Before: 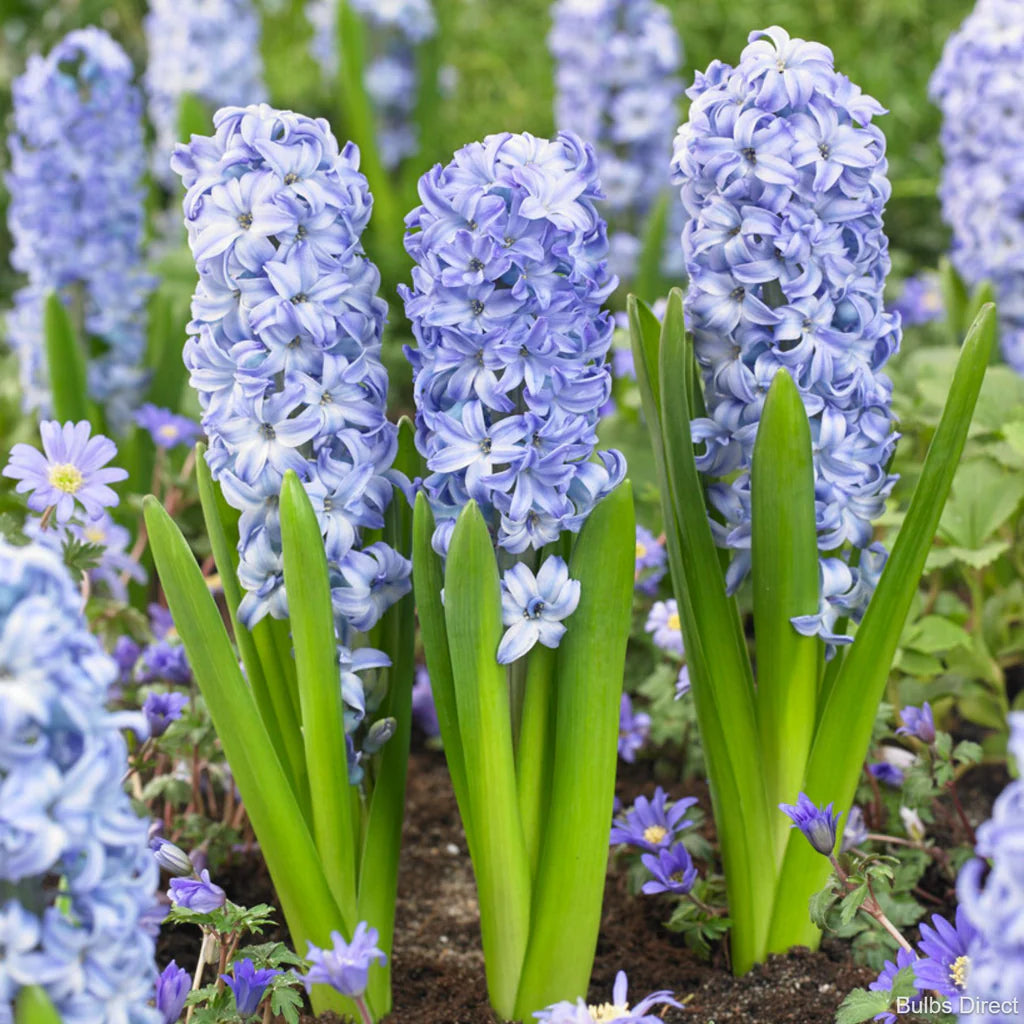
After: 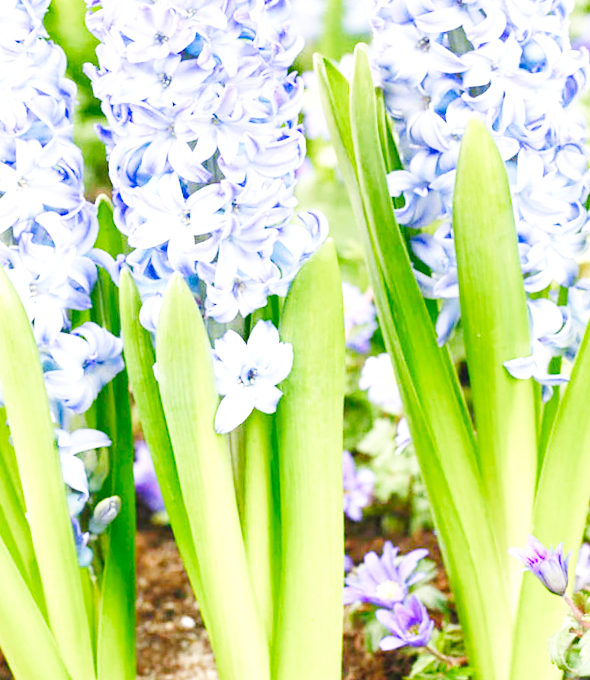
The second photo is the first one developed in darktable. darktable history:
exposure: black level correction 0, exposure 1 EV, compensate highlight preservation false
shadows and highlights: shadows 52.34, highlights -28.23, soften with gaussian
color balance rgb: shadows lift › chroma 1%, shadows lift › hue 113°, highlights gain › chroma 0.2%, highlights gain › hue 333°, perceptual saturation grading › global saturation 20%, perceptual saturation grading › highlights -50%, perceptual saturation grading › shadows 25%, contrast -10%
crop and rotate: left 28.256%, top 17.734%, right 12.656%, bottom 3.573%
rotate and perspective: rotation -5°, crop left 0.05, crop right 0.952, crop top 0.11, crop bottom 0.89
base curve: curves: ch0 [(0, 0.003) (0.001, 0.002) (0.006, 0.004) (0.02, 0.022) (0.048, 0.086) (0.094, 0.234) (0.162, 0.431) (0.258, 0.629) (0.385, 0.8) (0.548, 0.918) (0.751, 0.988) (1, 1)], preserve colors none
contrast brightness saturation: contrast 0.03, brightness 0.06, saturation 0.13
